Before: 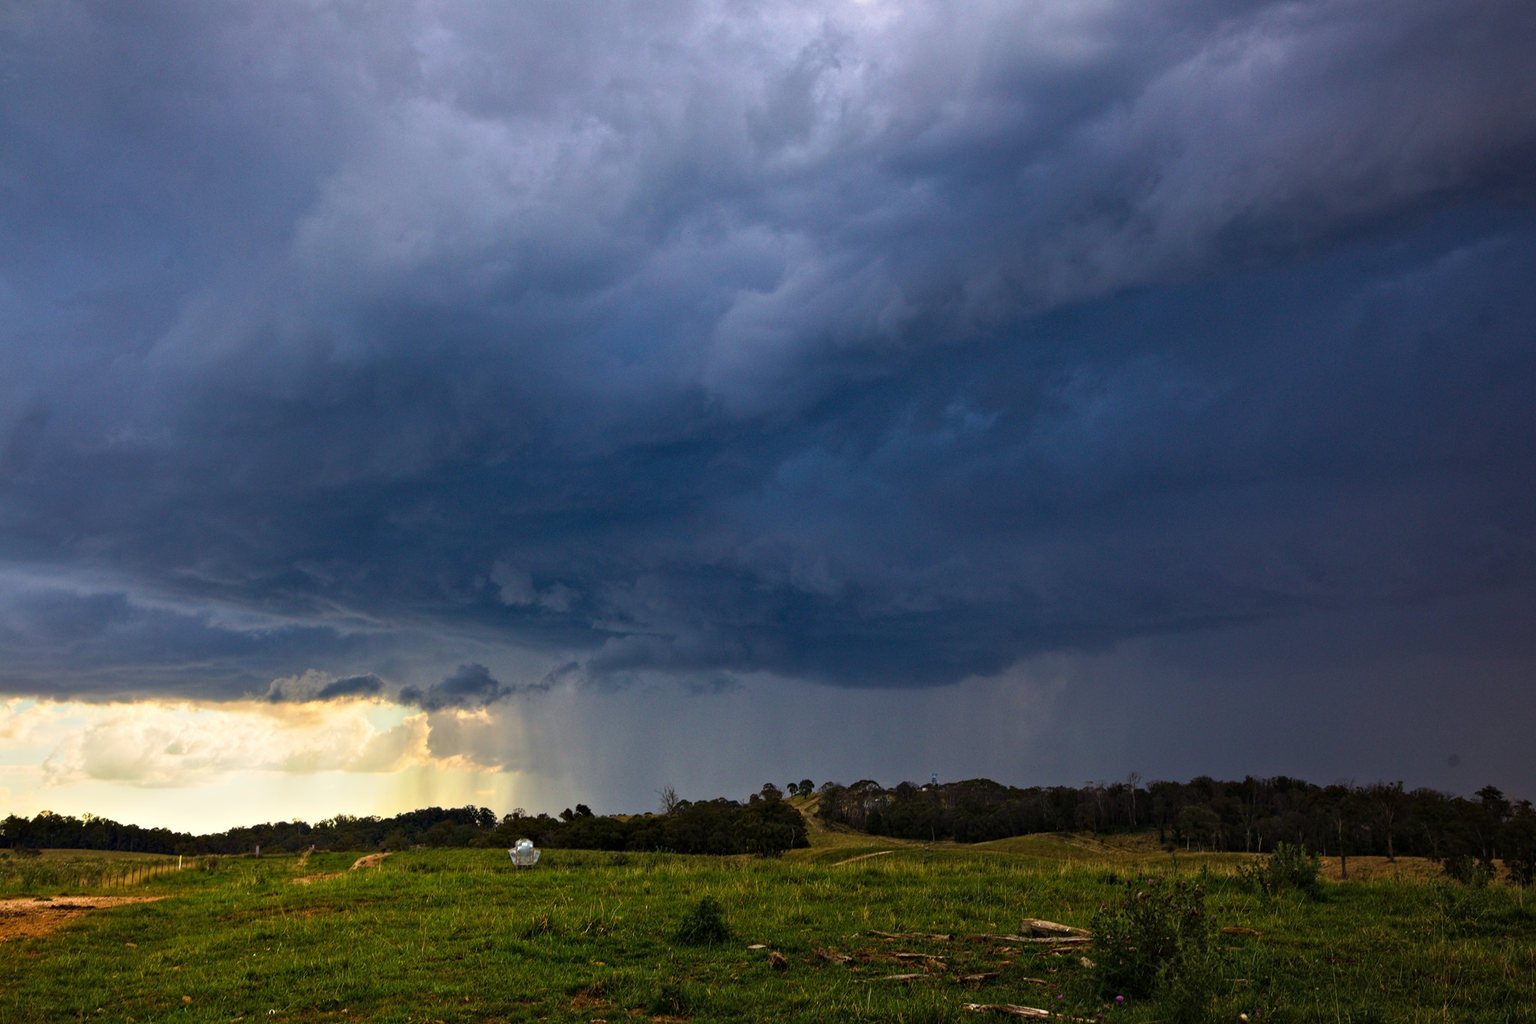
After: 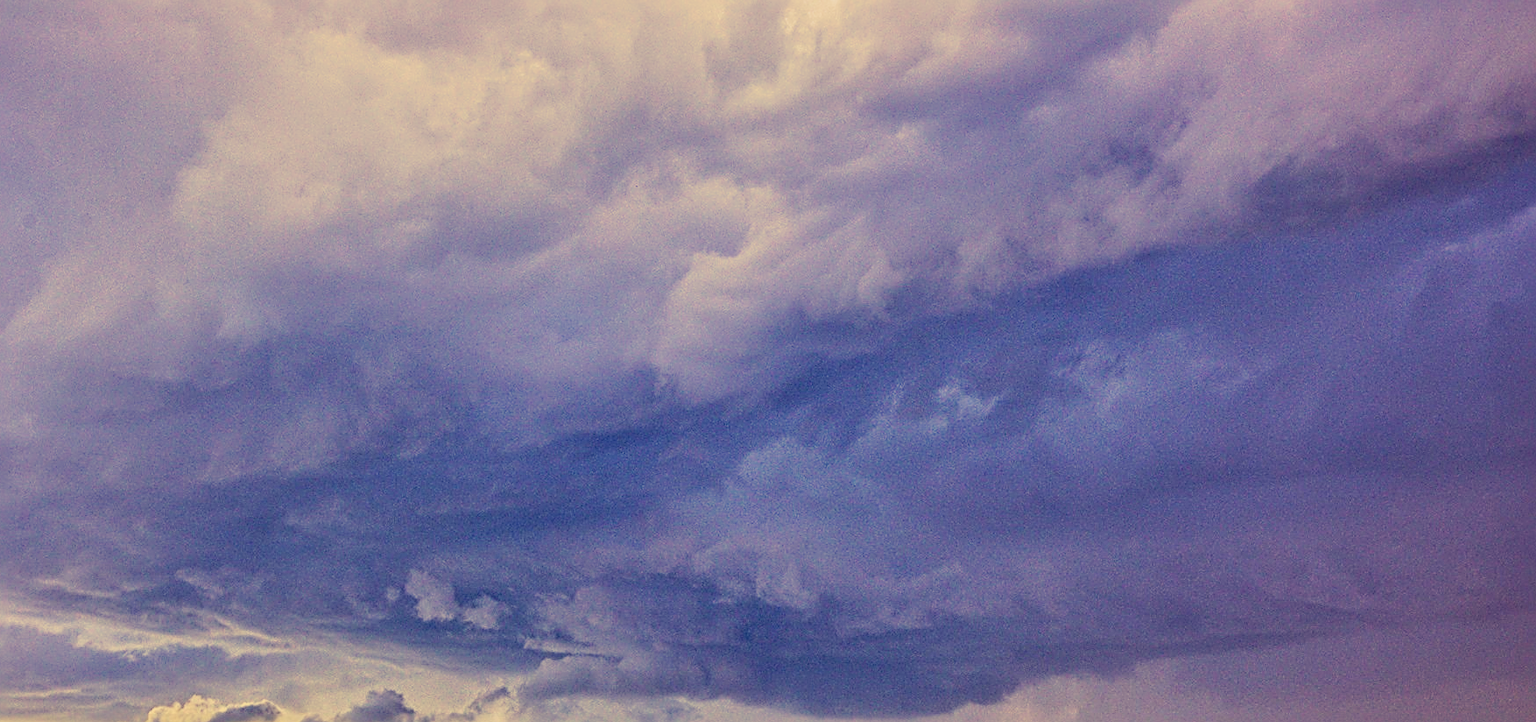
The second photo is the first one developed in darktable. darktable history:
color correction: highlights a* -0.482, highlights b* 40, shadows a* 9.8, shadows b* -0.161
local contrast: on, module defaults
tone equalizer: -7 EV 0.15 EV, -6 EV 0.6 EV, -5 EV 1.15 EV, -4 EV 1.33 EV, -3 EV 1.15 EV, -2 EV 0.6 EV, -1 EV 0.15 EV, mask exposure compensation -0.5 EV
crop and rotate: left 9.345%, top 7.22%, right 4.982%, bottom 32.331%
tone curve: curves: ch0 [(0, 0) (0.003, 0.108) (0.011, 0.113) (0.025, 0.113) (0.044, 0.121) (0.069, 0.132) (0.1, 0.145) (0.136, 0.158) (0.177, 0.182) (0.224, 0.215) (0.277, 0.27) (0.335, 0.341) (0.399, 0.424) (0.468, 0.528) (0.543, 0.622) (0.623, 0.721) (0.709, 0.79) (0.801, 0.846) (0.898, 0.871) (1, 1)], preserve colors none
sharpen: radius 3.69, amount 0.928
white balance: red 1.05, blue 1.072
